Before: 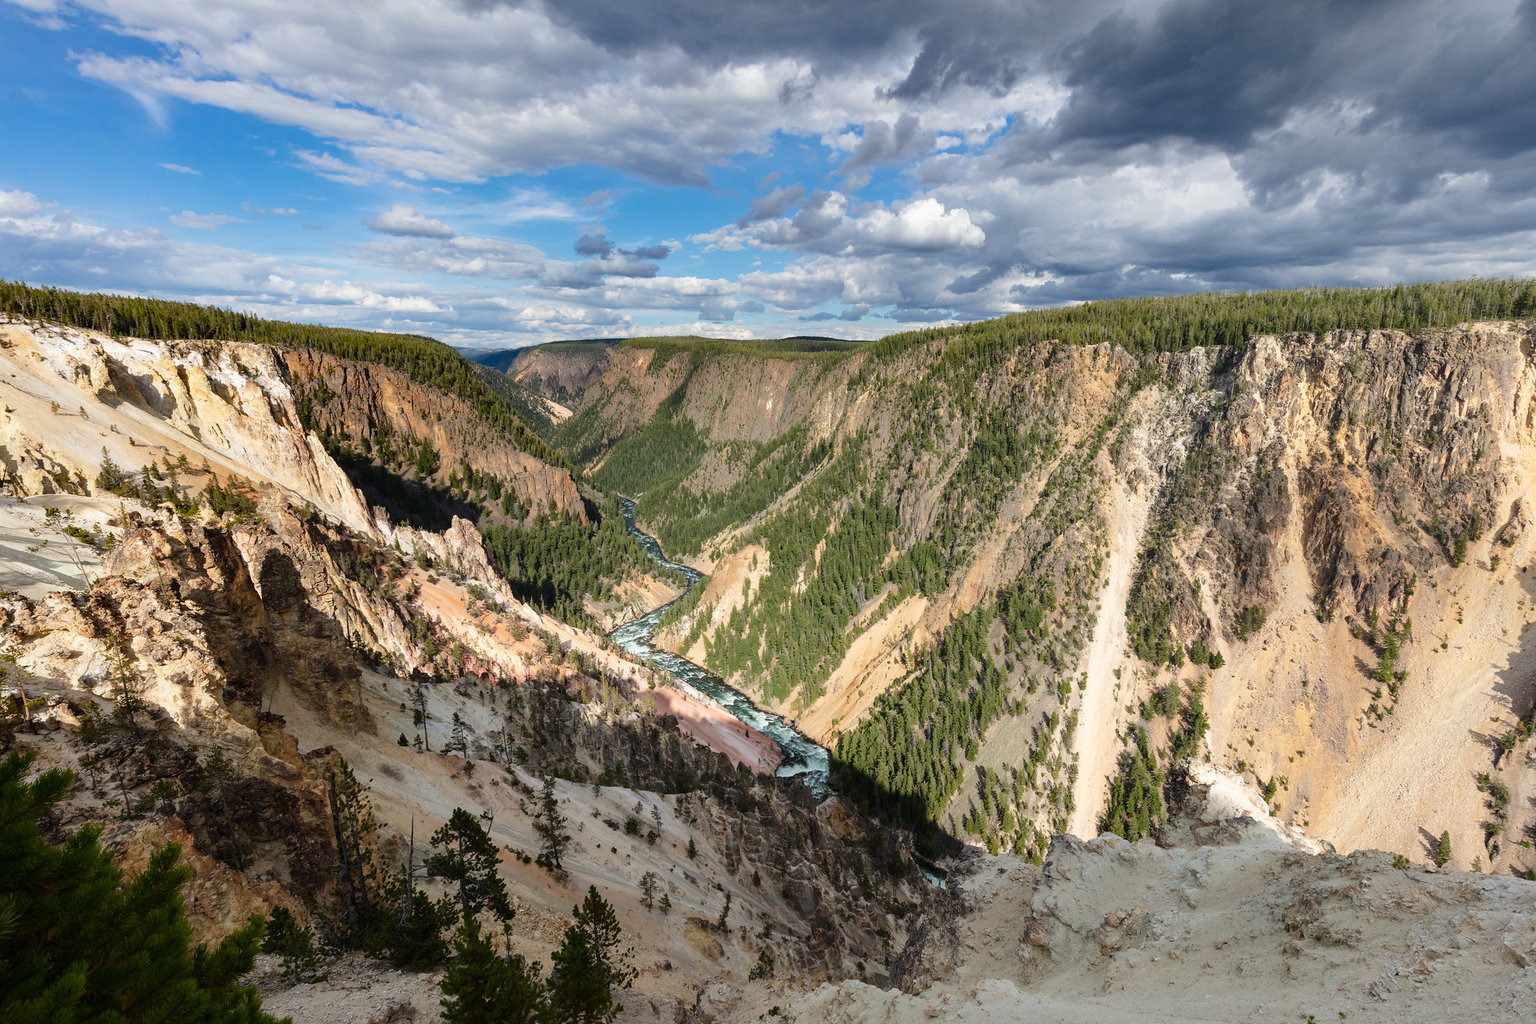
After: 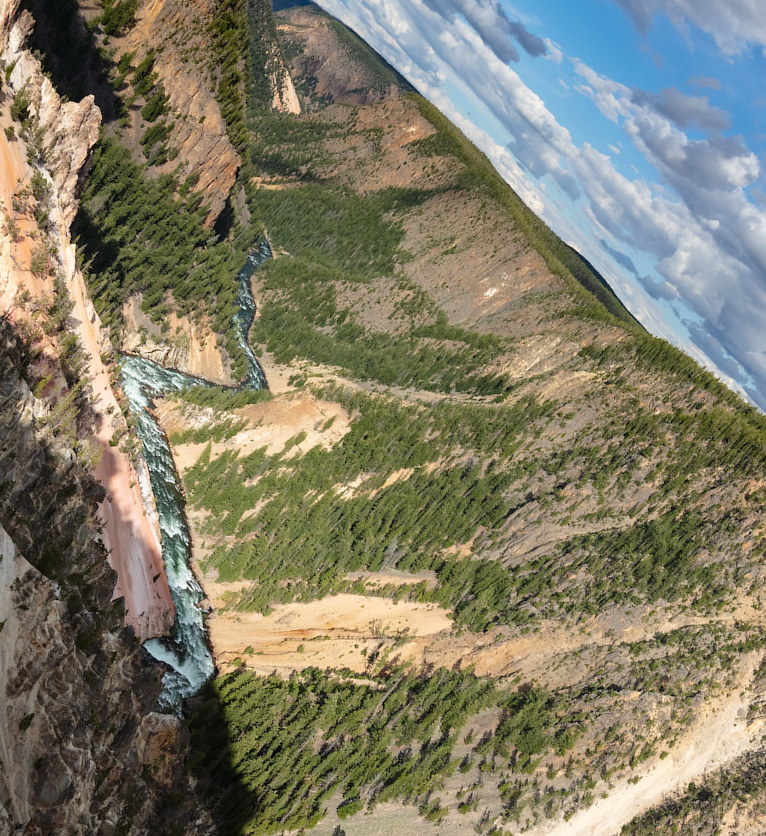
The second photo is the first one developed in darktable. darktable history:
crop and rotate: angle -45.7°, top 16.374%, right 0.979%, bottom 11.608%
